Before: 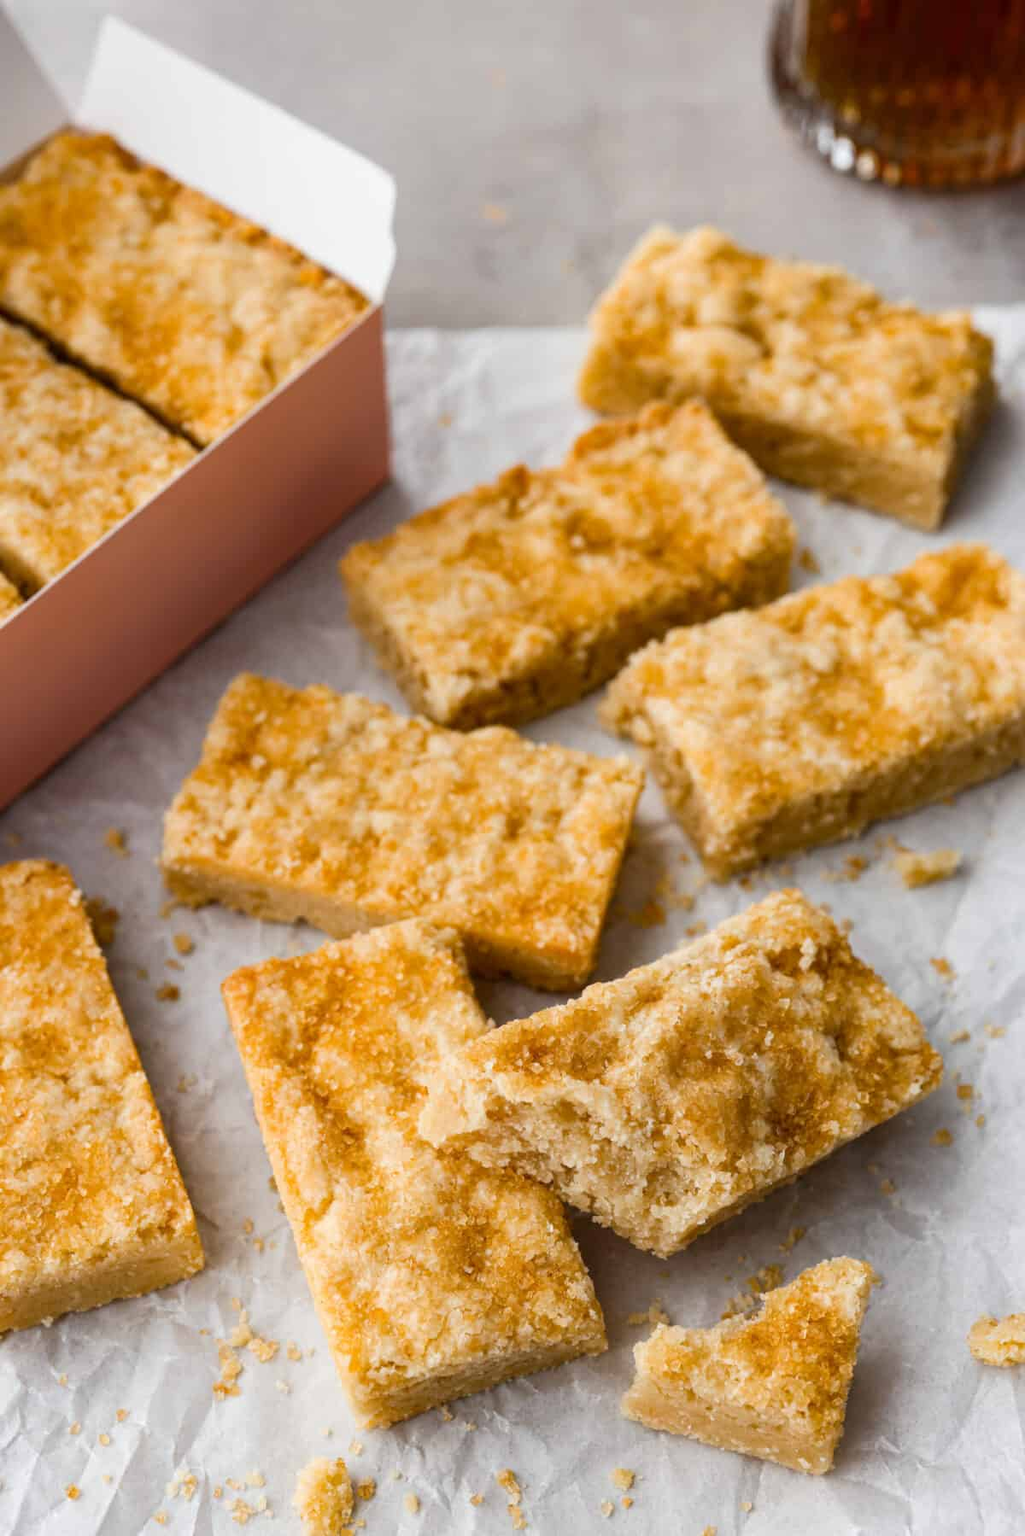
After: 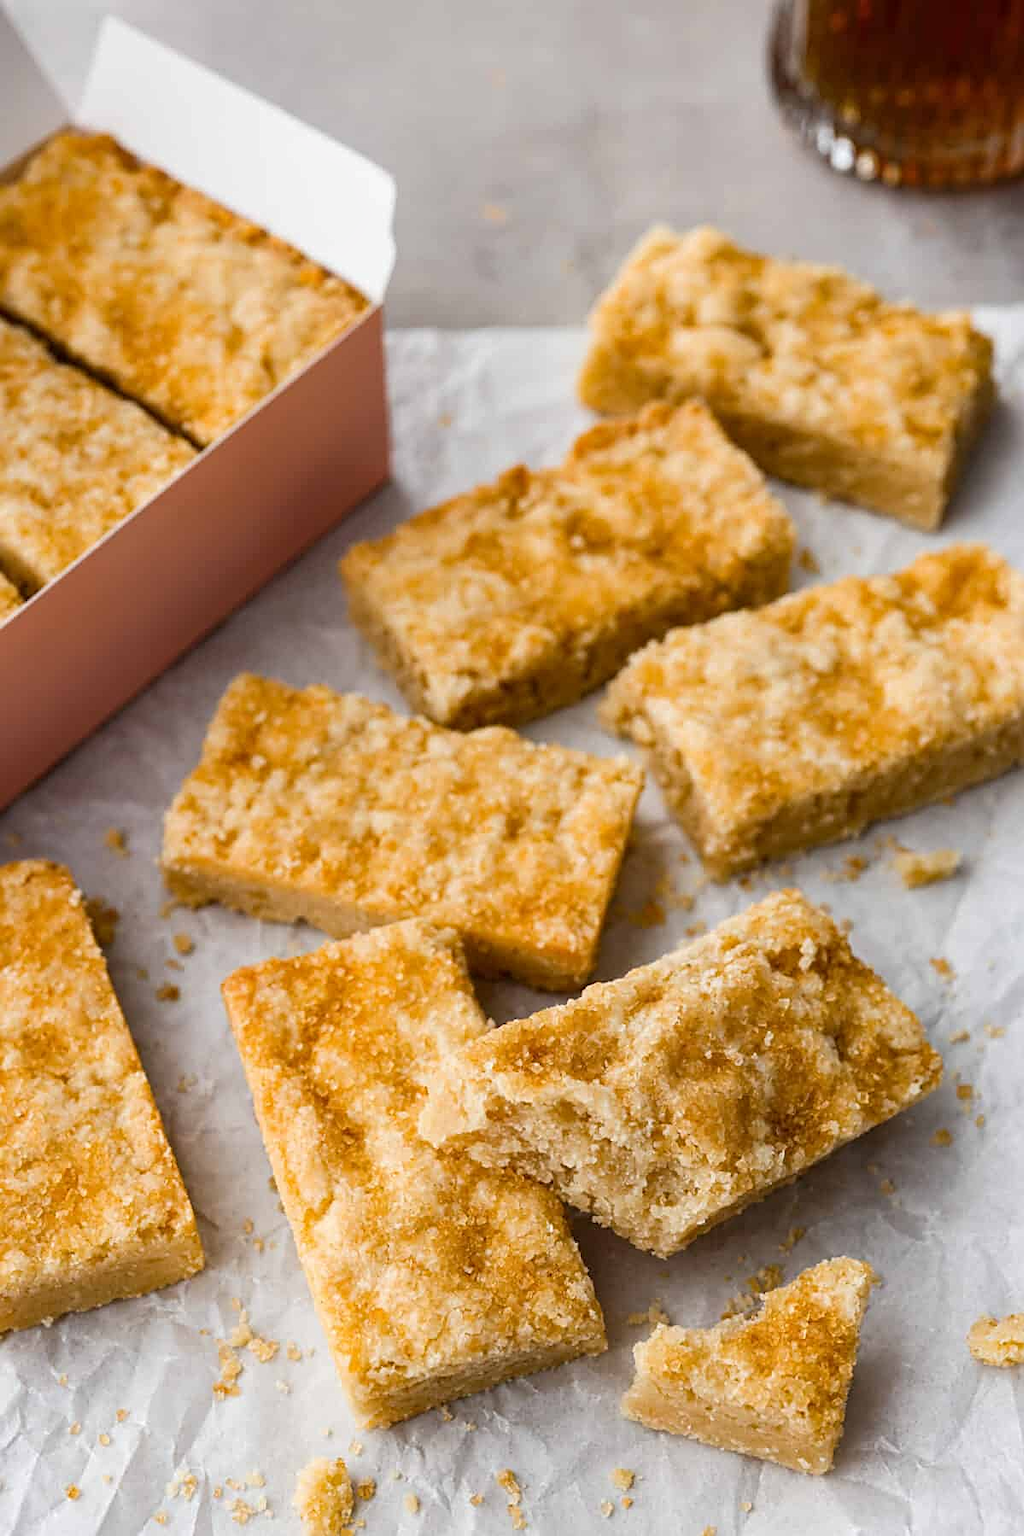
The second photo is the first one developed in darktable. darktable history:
sharpen: on, module defaults
local contrast: mode bilateral grid, contrast 20, coarseness 50, detail 103%, midtone range 0.2
